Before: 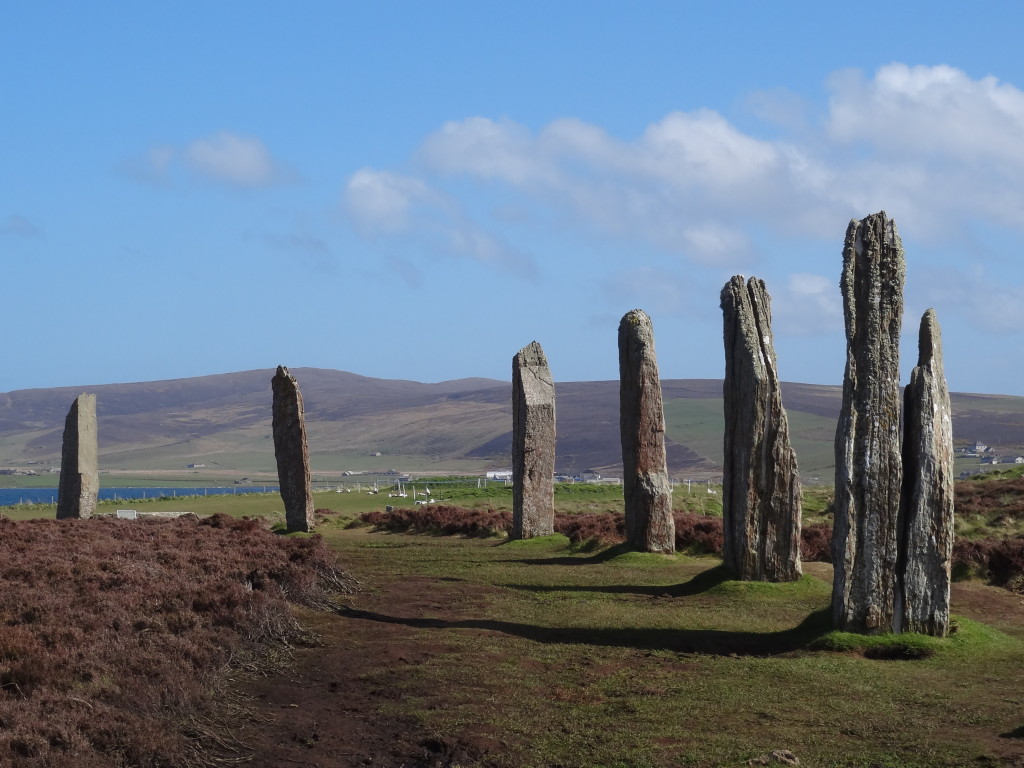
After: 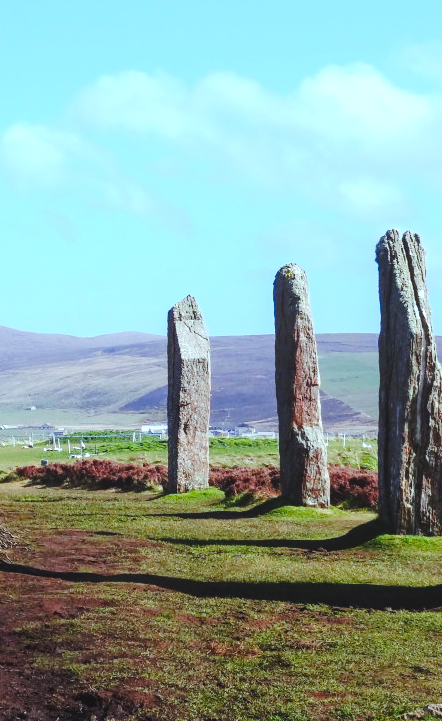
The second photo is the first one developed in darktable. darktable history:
crop: left 33.754%, top 6.008%, right 23.041%
exposure: black level correction 0, exposure 0.69 EV, compensate highlight preservation false
tone curve: curves: ch0 [(0, 0) (0.003, 0.049) (0.011, 0.052) (0.025, 0.057) (0.044, 0.069) (0.069, 0.076) (0.1, 0.09) (0.136, 0.111) (0.177, 0.15) (0.224, 0.197) (0.277, 0.267) (0.335, 0.366) (0.399, 0.477) (0.468, 0.561) (0.543, 0.651) (0.623, 0.733) (0.709, 0.804) (0.801, 0.869) (0.898, 0.924) (1, 1)], preserve colors none
color correction: highlights b* 0.052
contrast brightness saturation: contrast 0.098, brightness 0.036, saturation 0.089
color calibration: illuminant as shot in camera, x 0.358, y 0.373, temperature 4628.91 K
color balance rgb: power › hue 329.81°, highlights gain › luminance 15.206%, highlights gain › chroma 3.97%, highlights gain › hue 212.32°, linear chroma grading › global chroma 15.105%, perceptual saturation grading › global saturation 0.481%, global vibrance 1.114%, saturation formula JzAzBz (2021)
local contrast: detail 110%
